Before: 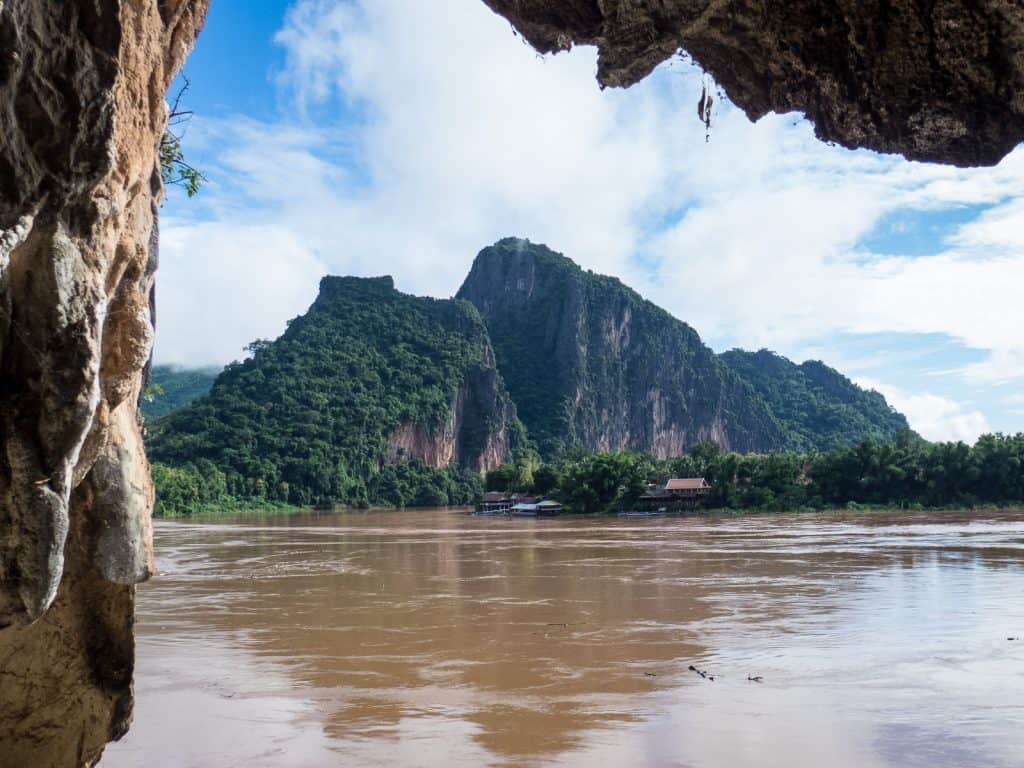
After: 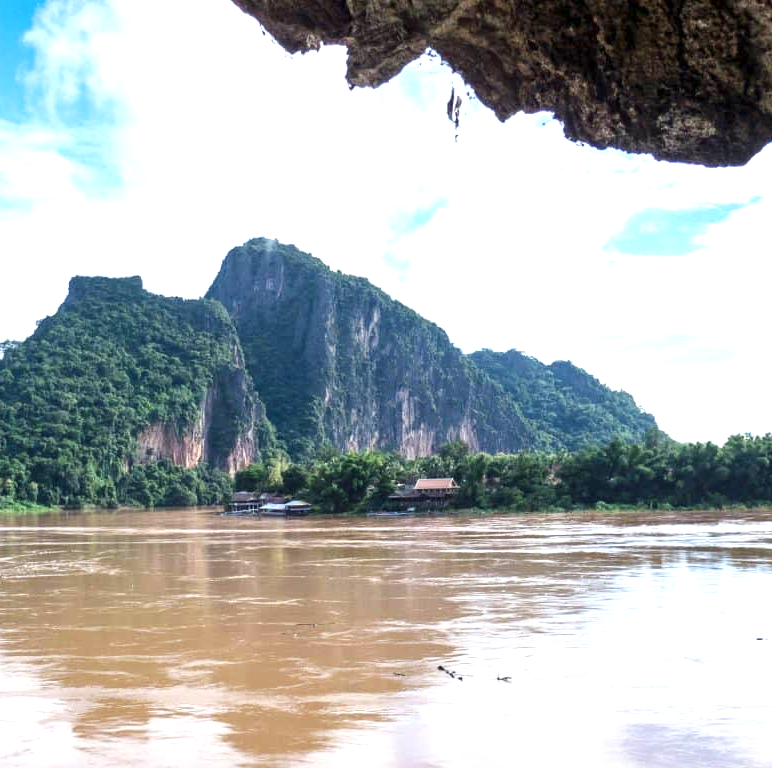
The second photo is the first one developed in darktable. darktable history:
crop and rotate: left 24.572%
exposure: exposure 0.95 EV, compensate highlight preservation false
base curve: curves: ch0 [(0, 0) (0.472, 0.508) (1, 1)], preserve colors none
